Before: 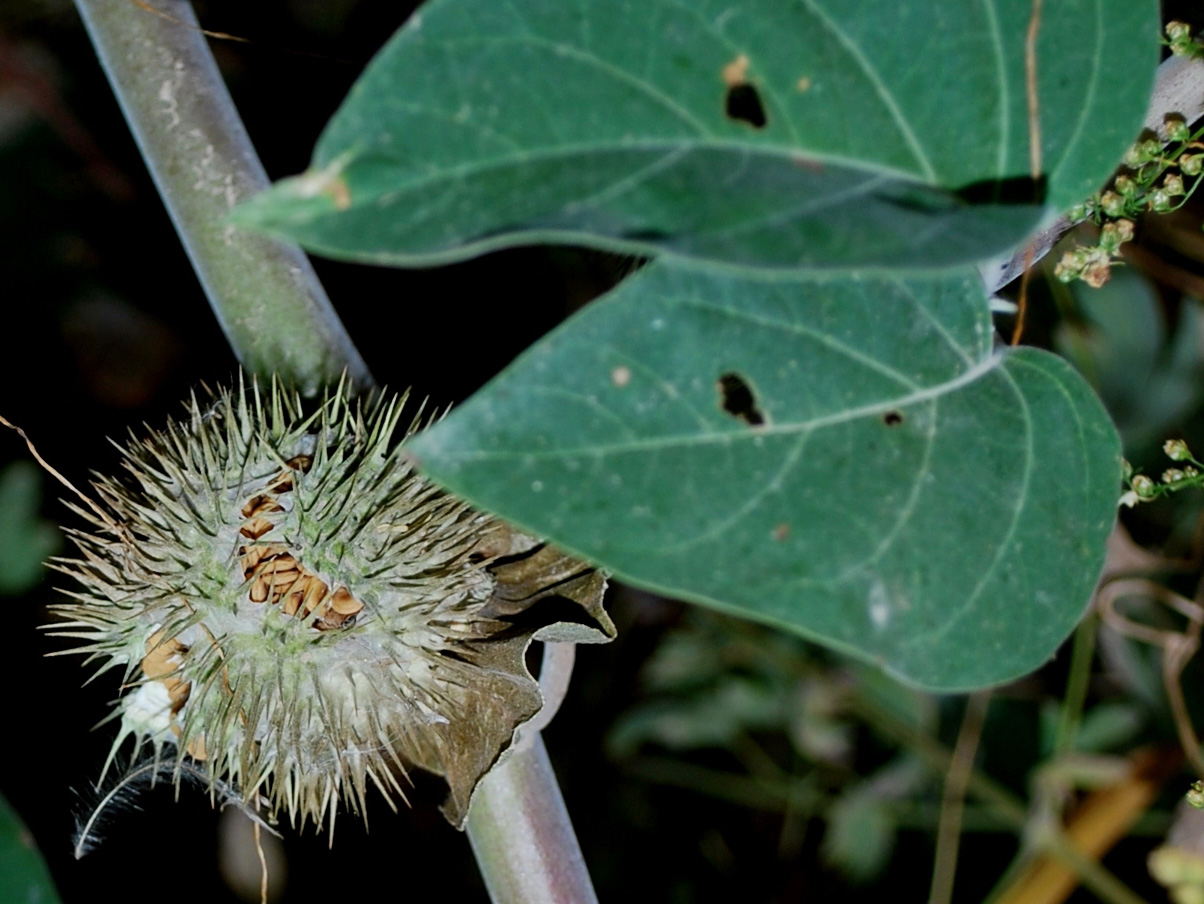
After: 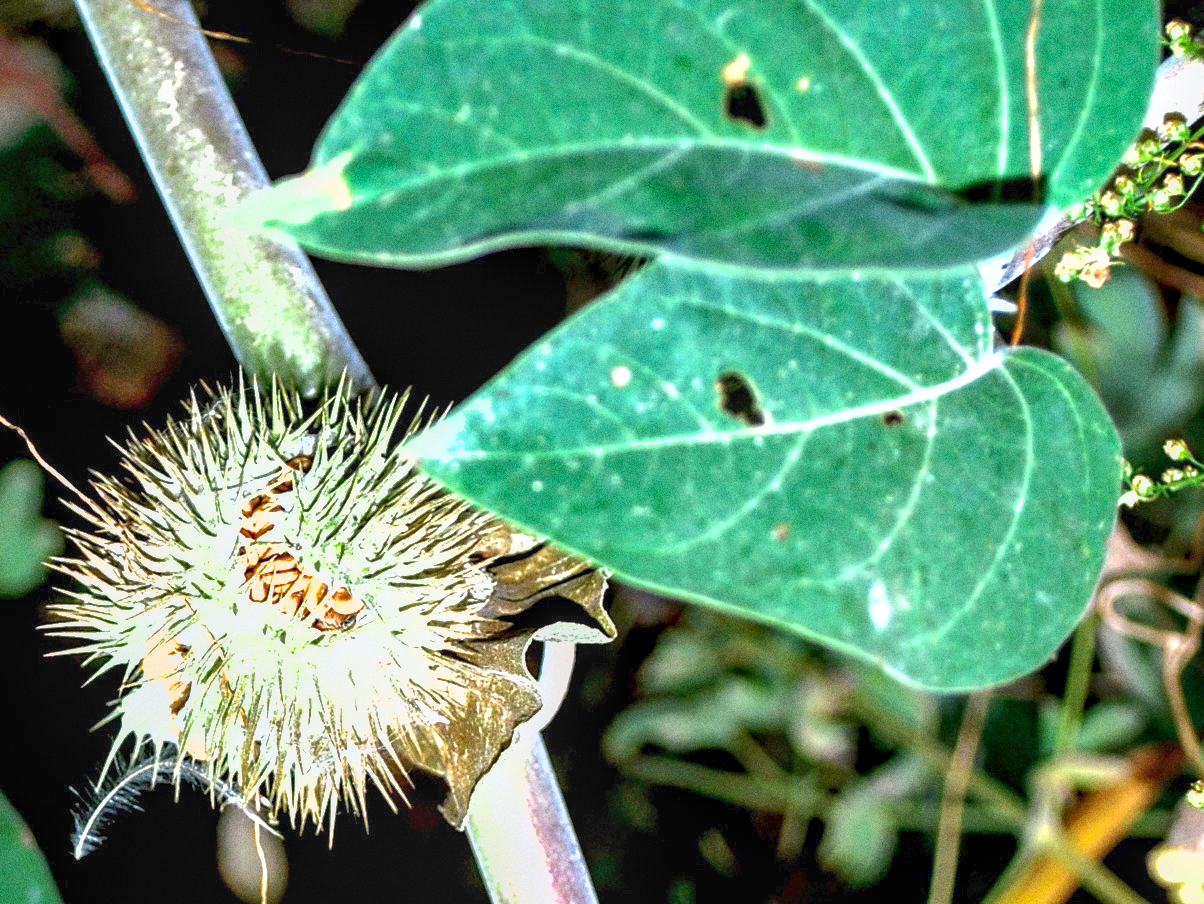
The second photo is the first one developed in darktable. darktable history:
local contrast: on, module defaults
shadows and highlights: on, module defaults
grain: coarseness 9.61 ISO, strength 35.62%
exposure: exposure 2 EV, compensate exposure bias true, compensate highlight preservation false
